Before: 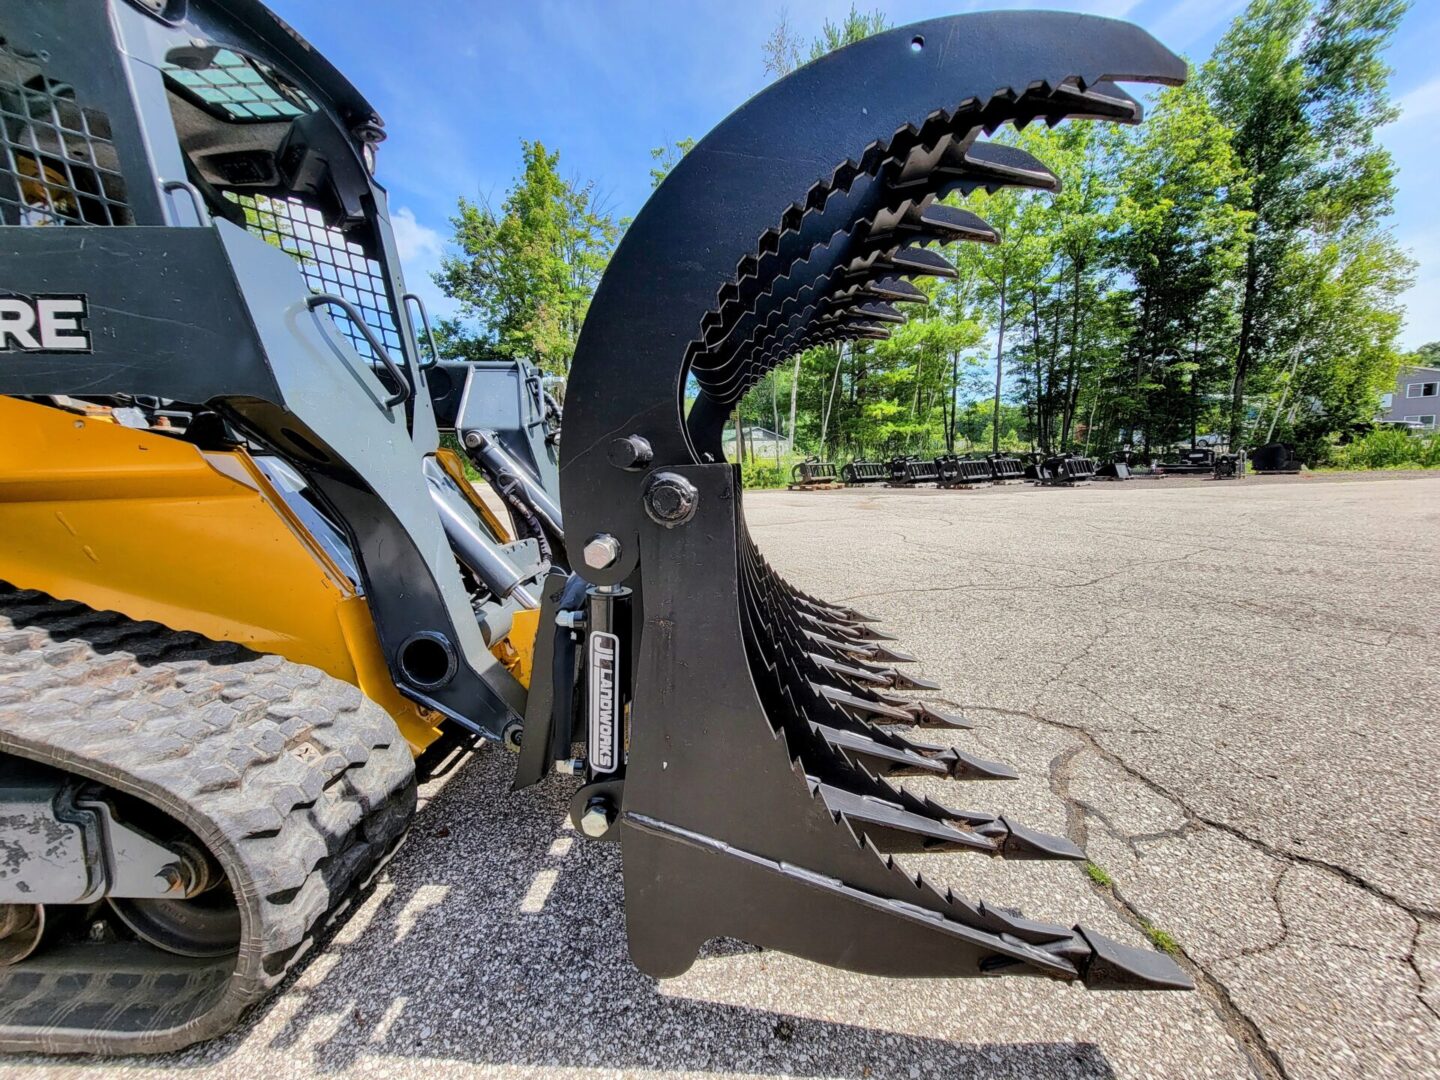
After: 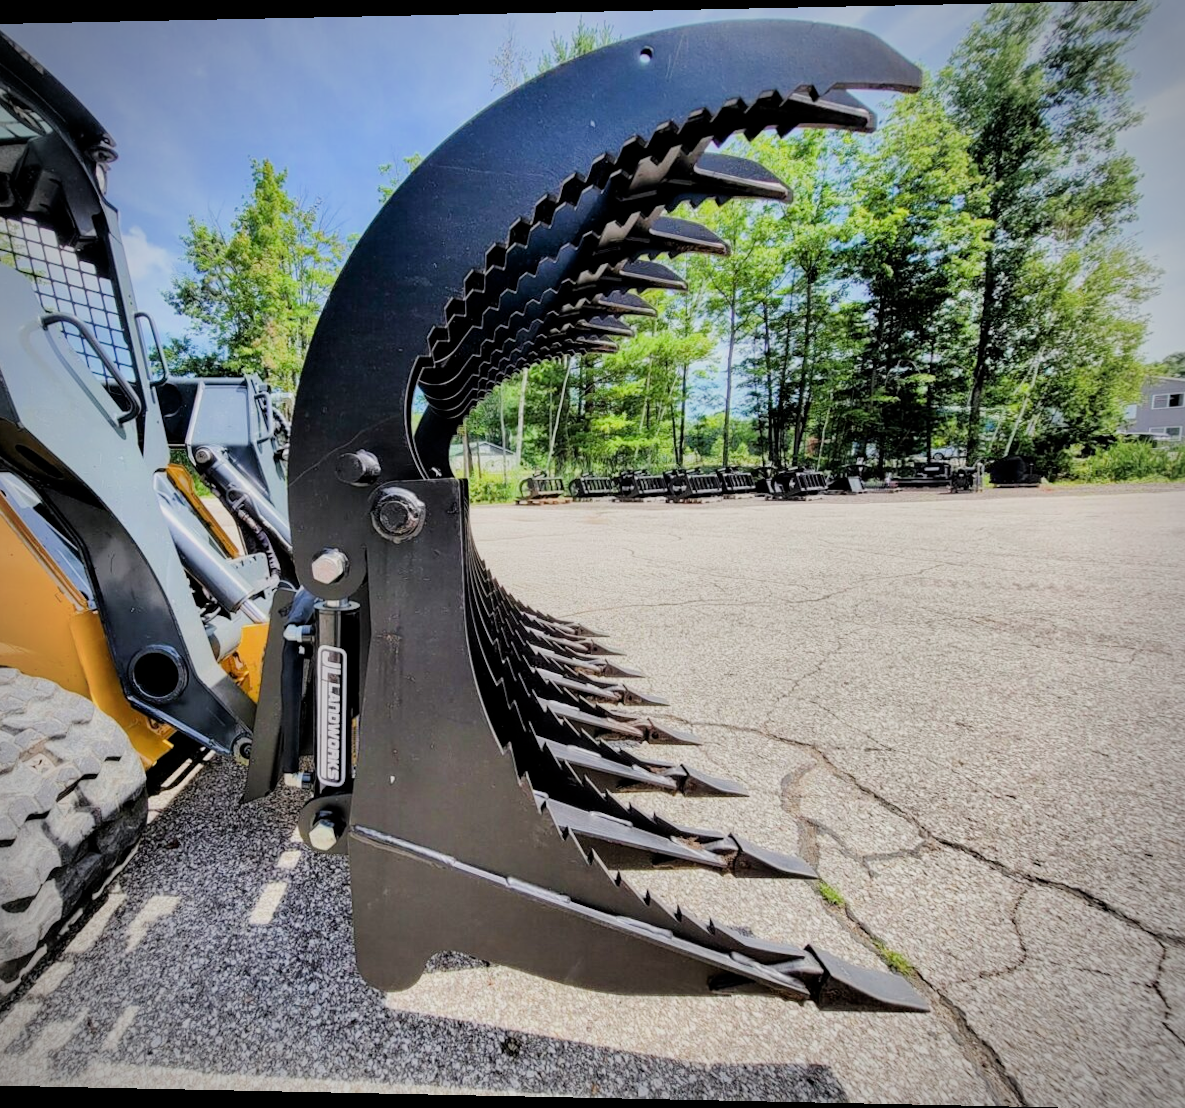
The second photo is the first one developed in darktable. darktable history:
rotate and perspective: lens shift (horizontal) -0.055, automatic cropping off
exposure: black level correction 0.001, exposure 0.5 EV, compensate exposure bias true, compensate highlight preservation false
vignetting: on, module defaults
filmic rgb: black relative exposure -7.65 EV, white relative exposure 4.56 EV, hardness 3.61
crop: left 17.582%, bottom 0.031%
